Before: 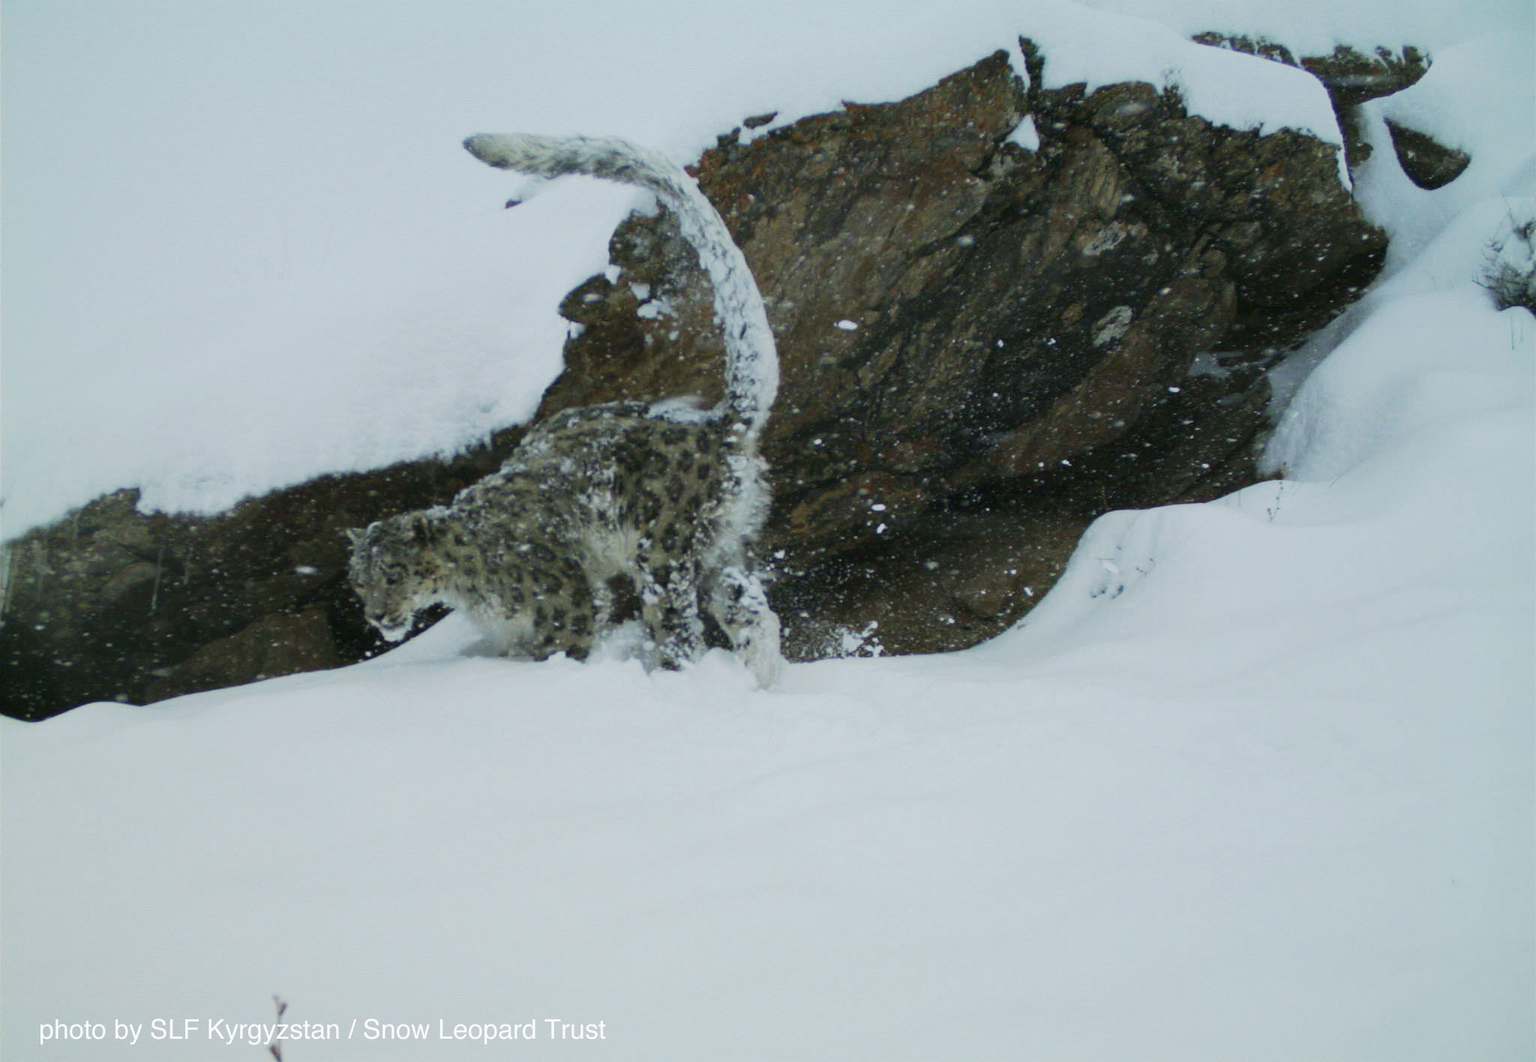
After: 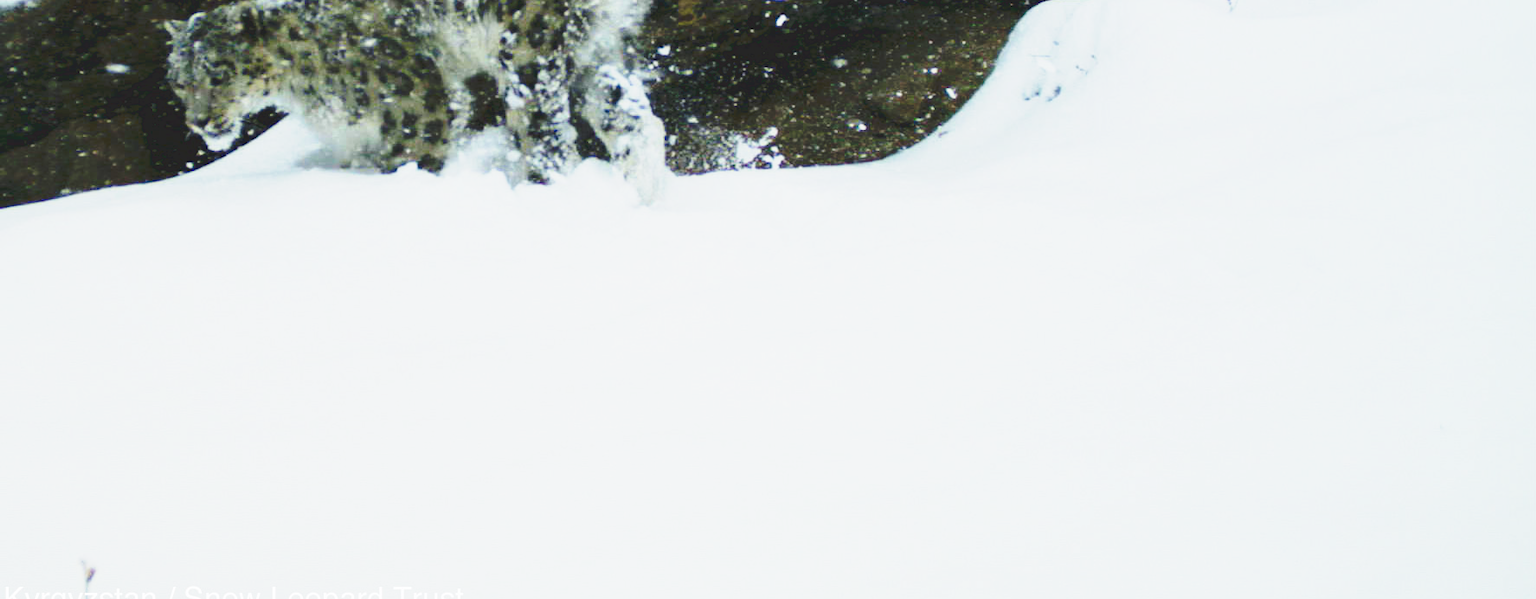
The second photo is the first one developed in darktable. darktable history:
crop and rotate: left 13.306%, top 48.129%, bottom 2.928%
tone curve: curves: ch0 [(0, 0) (0.003, 0.037) (0.011, 0.061) (0.025, 0.104) (0.044, 0.145) (0.069, 0.145) (0.1, 0.127) (0.136, 0.175) (0.177, 0.207) (0.224, 0.252) (0.277, 0.341) (0.335, 0.446) (0.399, 0.554) (0.468, 0.658) (0.543, 0.757) (0.623, 0.843) (0.709, 0.919) (0.801, 0.958) (0.898, 0.975) (1, 1)], preserve colors none
